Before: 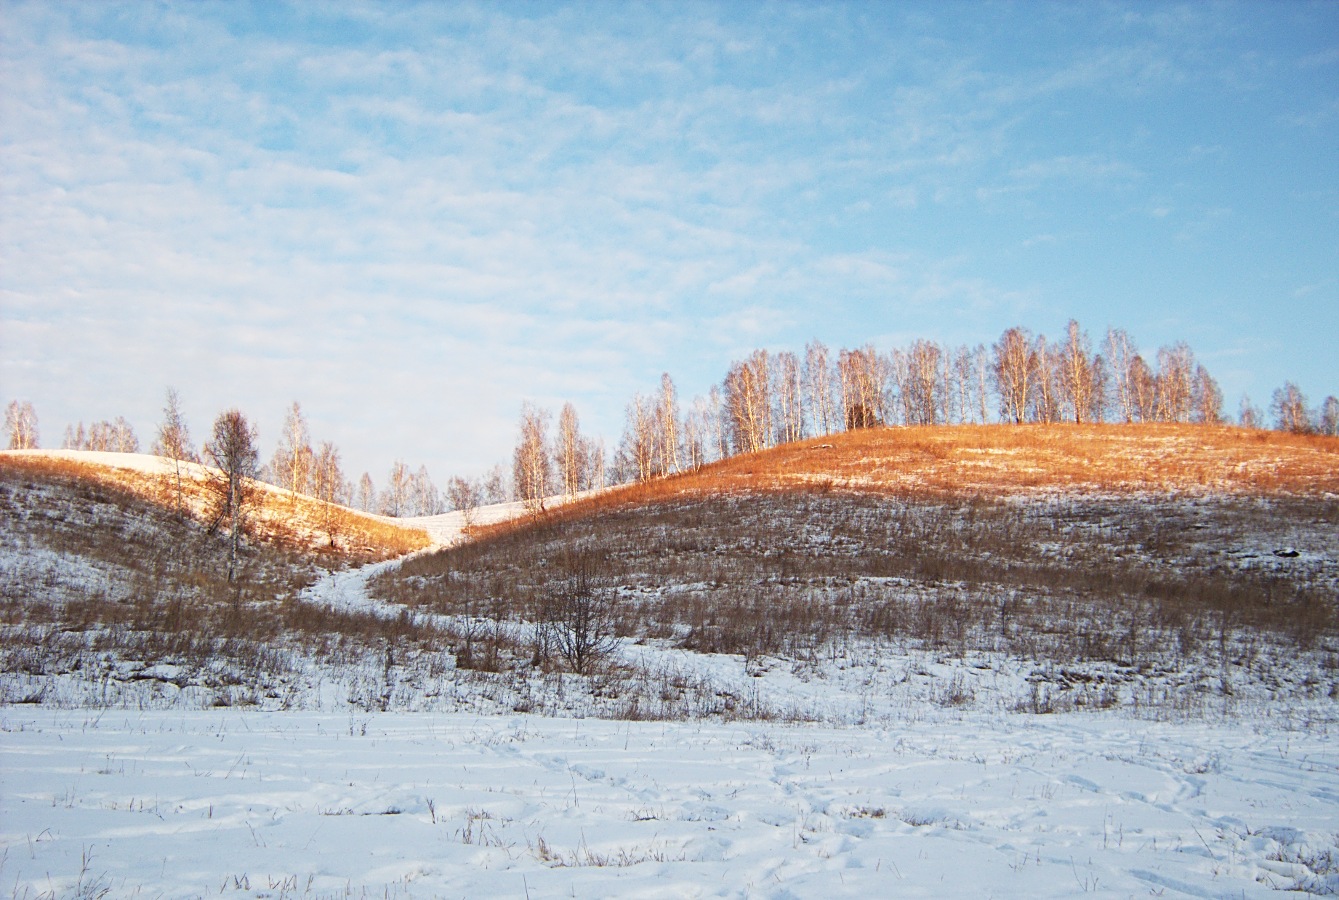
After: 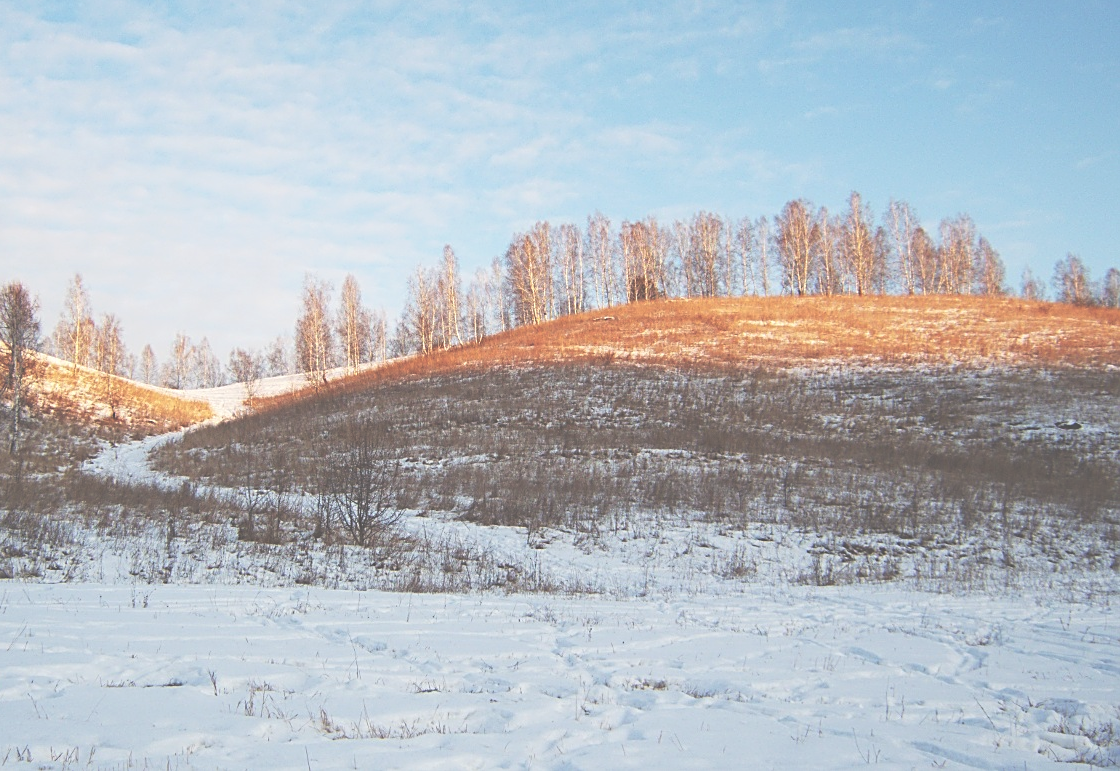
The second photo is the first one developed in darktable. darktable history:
crop: left 16.315%, top 14.246%
sharpen: amount 0.2
exposure: black level correction -0.087, compensate highlight preservation false
